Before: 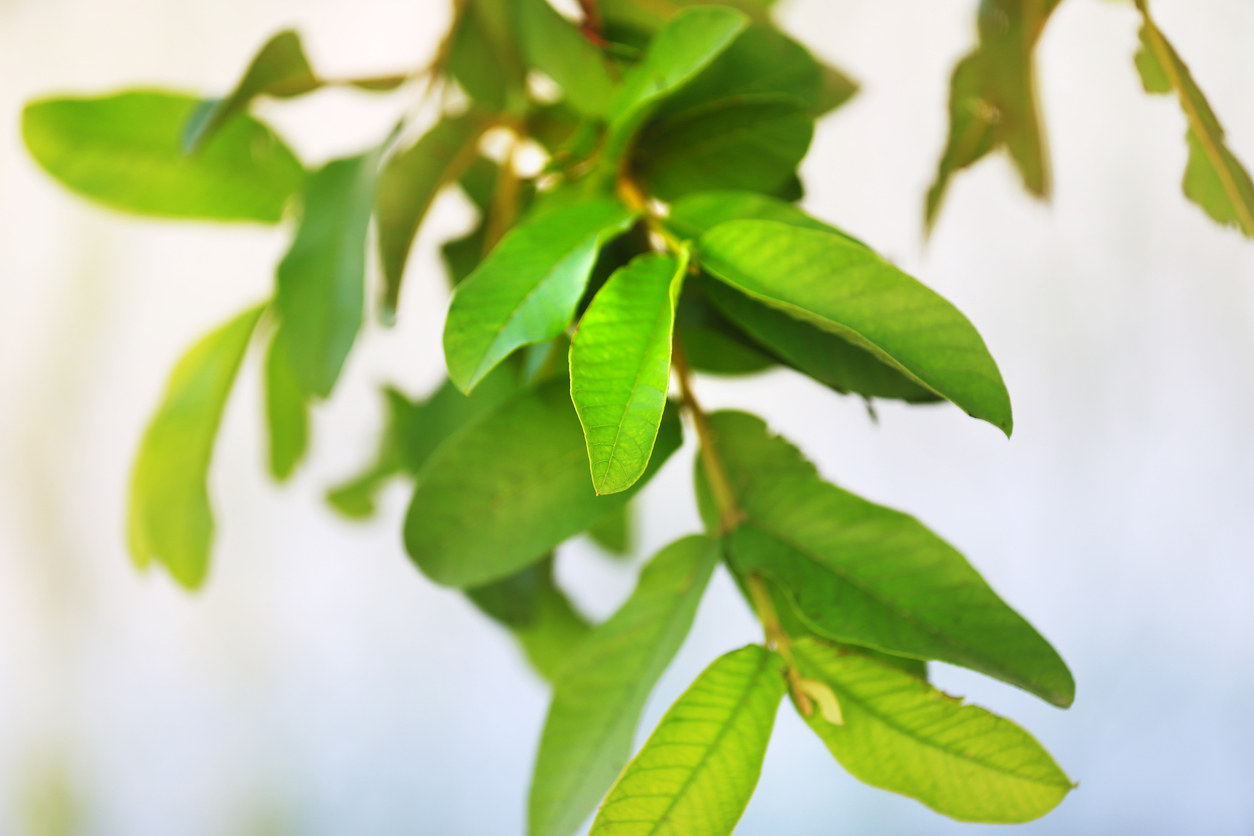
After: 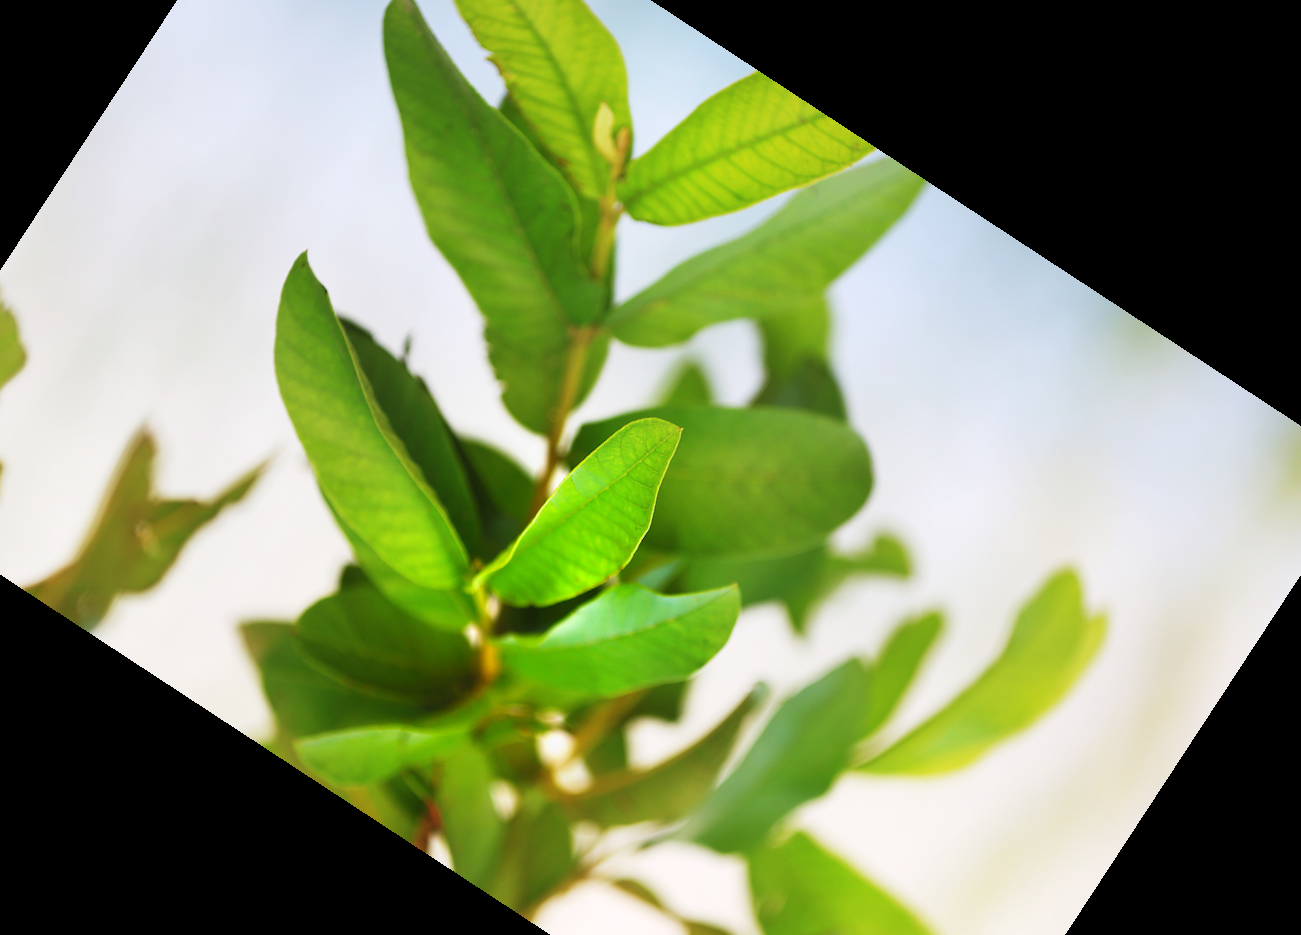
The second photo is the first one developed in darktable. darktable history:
crop and rotate: angle 146.78°, left 9.217%, top 15.596%, right 4.438%, bottom 16.945%
